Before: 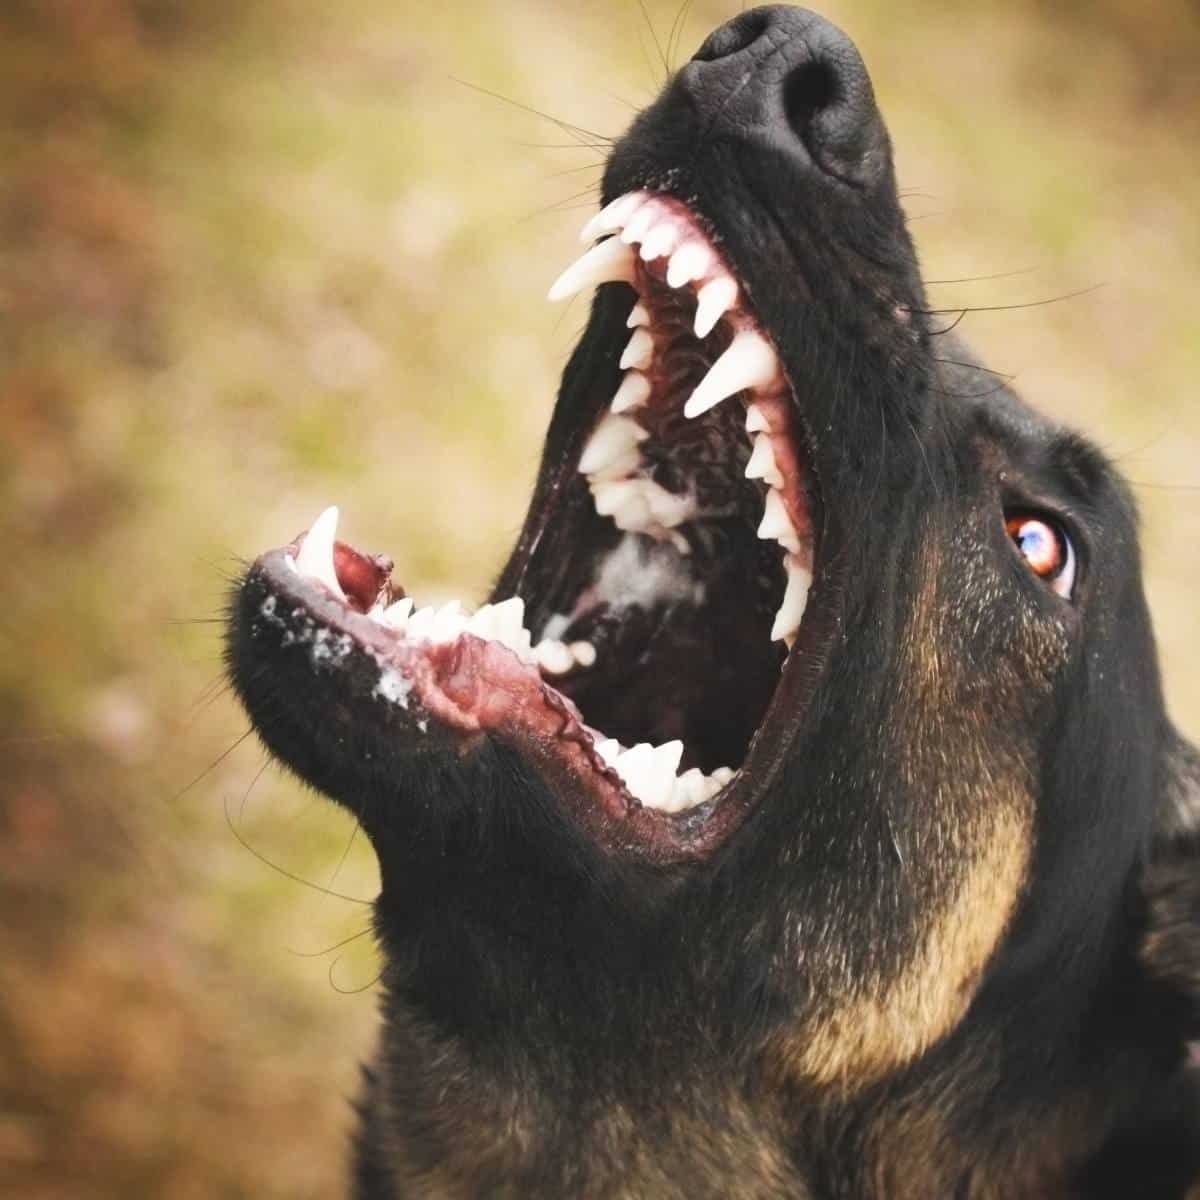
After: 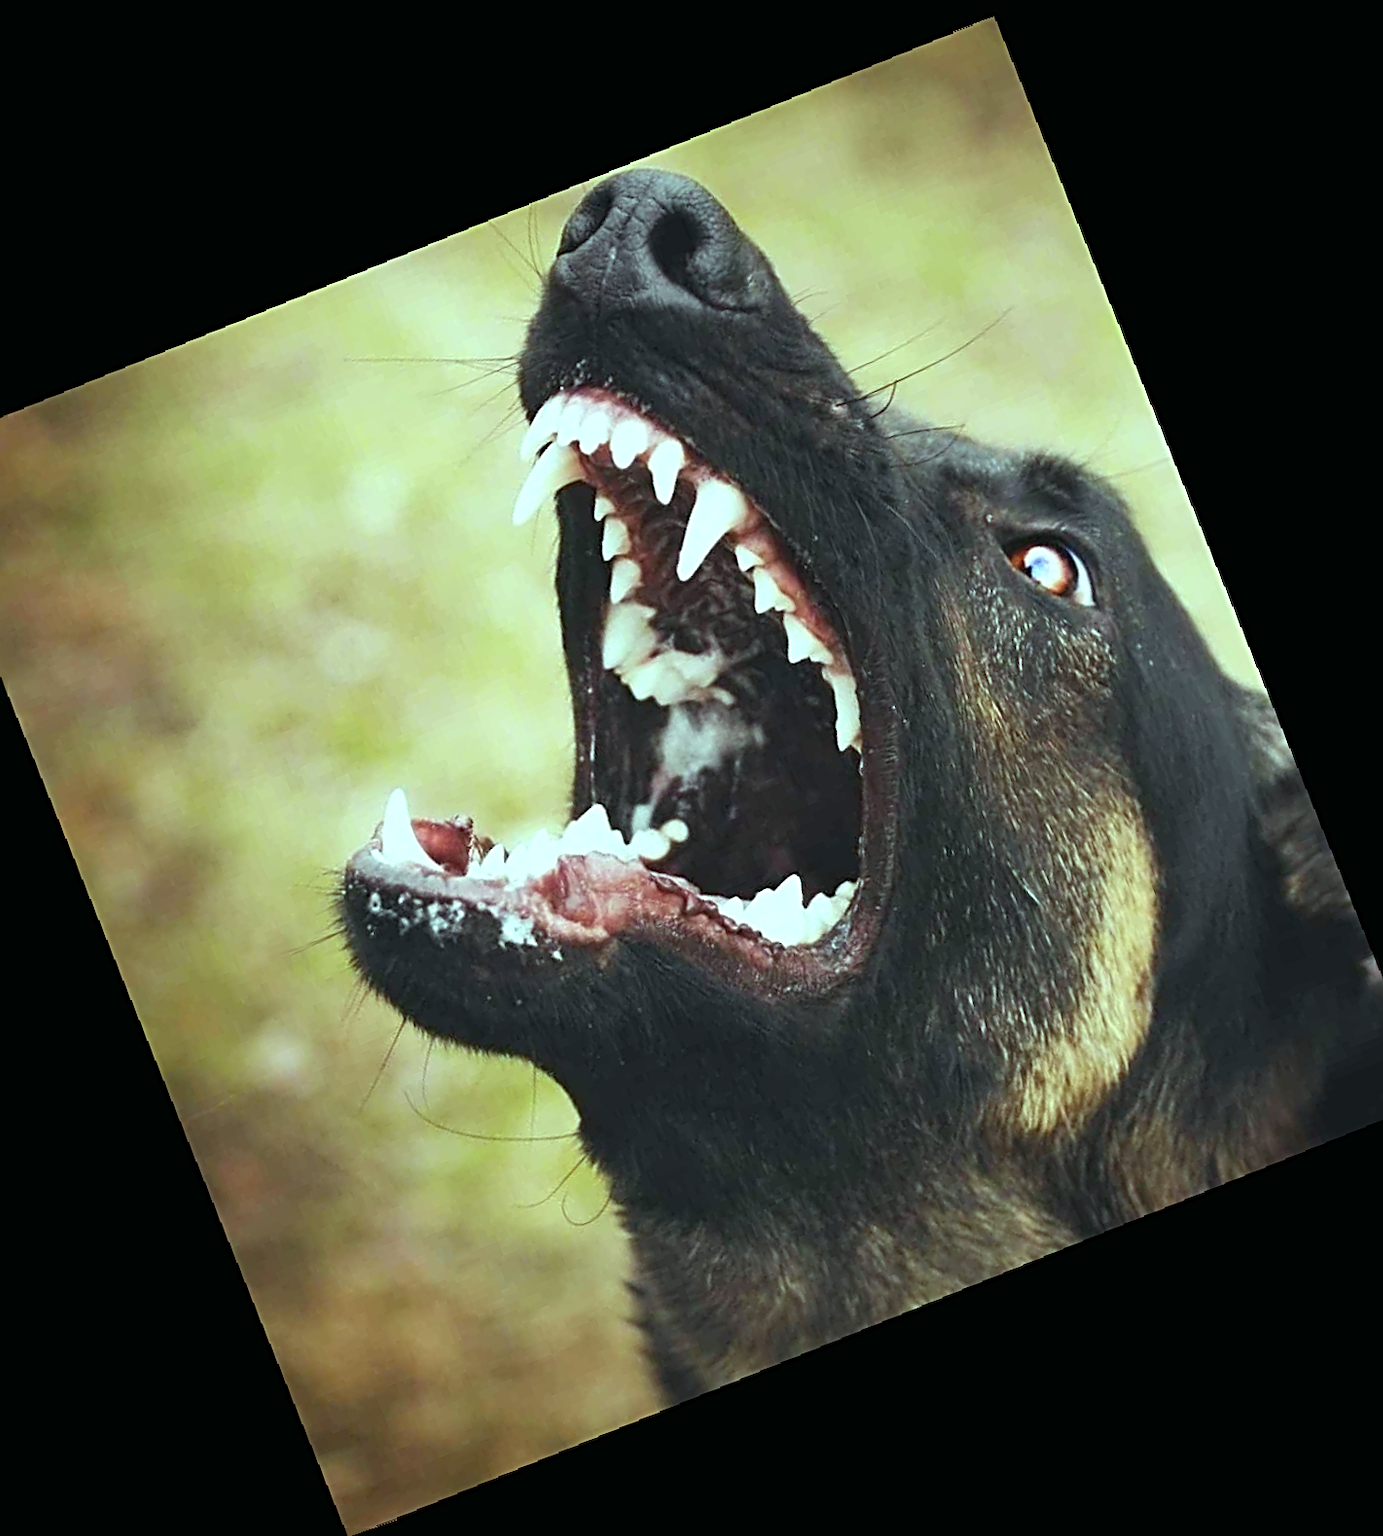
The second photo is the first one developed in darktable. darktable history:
sharpen: radius 2.817, amount 0.715
crop and rotate: angle 19.43°, left 6.812%, right 4.125%, bottom 1.087%
rotate and perspective: rotation -2.56°, automatic cropping off
color balance: mode lift, gamma, gain (sRGB), lift [0.997, 0.979, 1.021, 1.011], gamma [1, 1.084, 0.916, 0.998], gain [1, 0.87, 1.13, 1.101], contrast 4.55%, contrast fulcrum 38.24%, output saturation 104.09%
